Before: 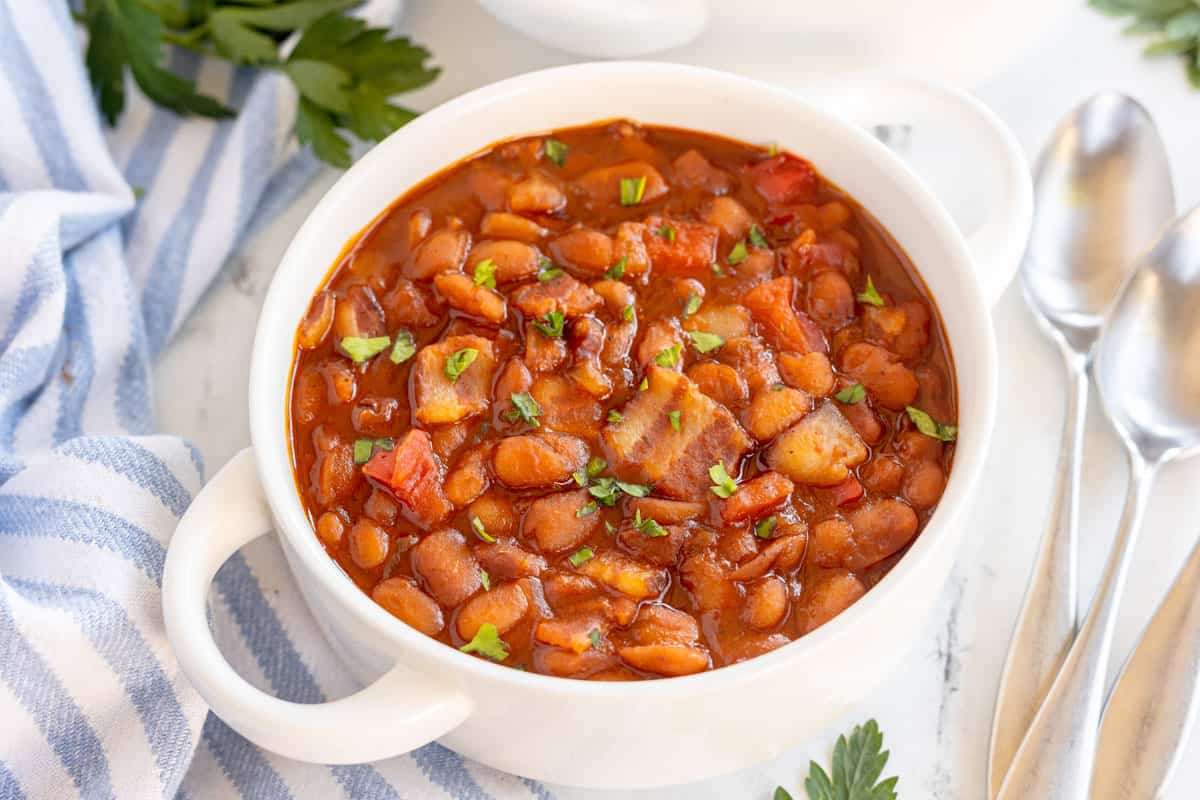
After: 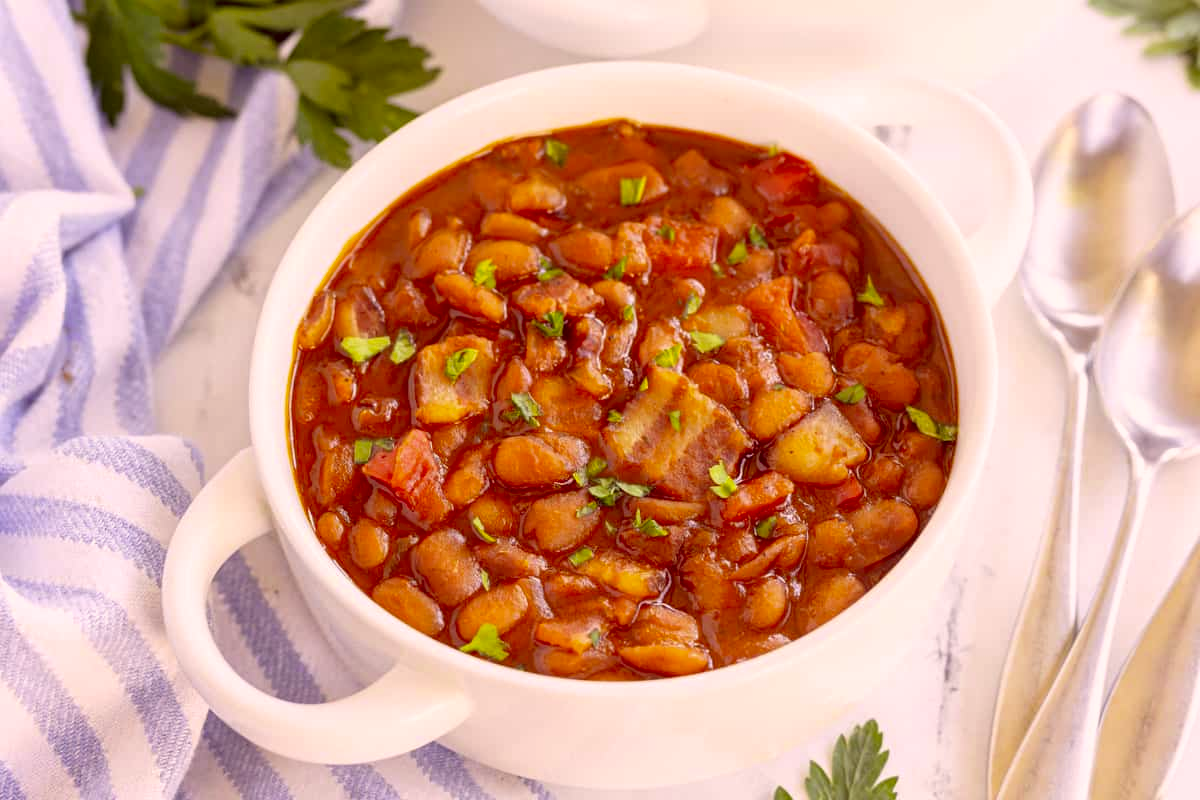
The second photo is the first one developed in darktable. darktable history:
white balance: red 0.871, blue 1.249
exposure: compensate highlight preservation false
color correction: highlights a* 10.12, highlights b* 39.04, shadows a* 14.62, shadows b* 3.37
